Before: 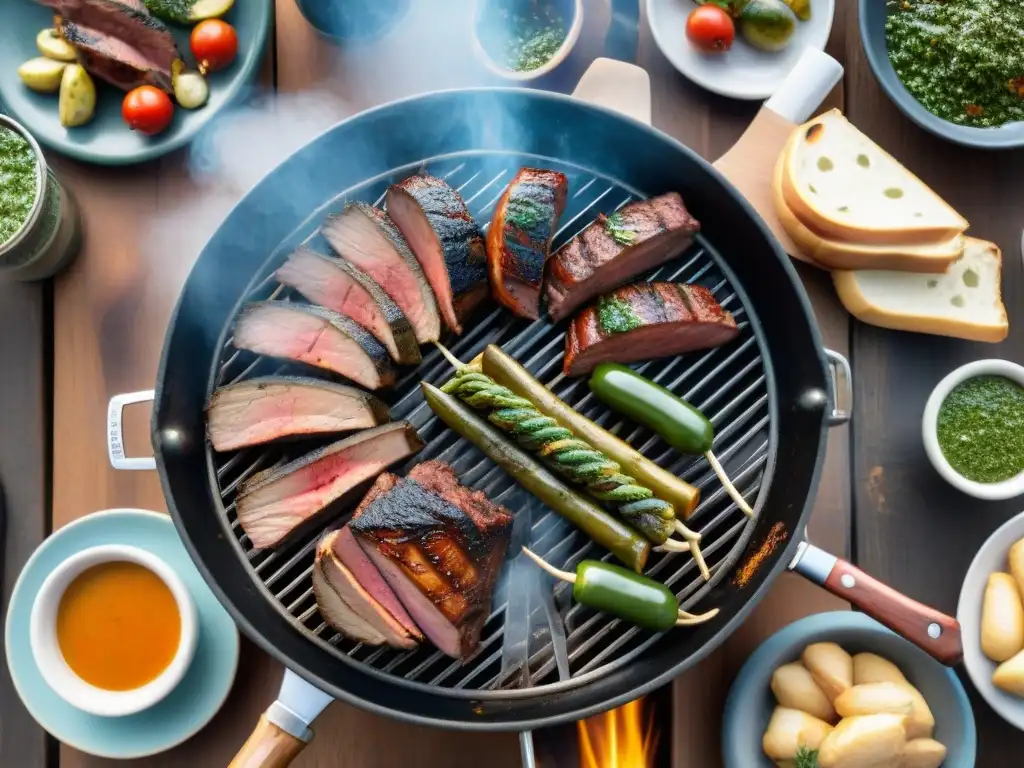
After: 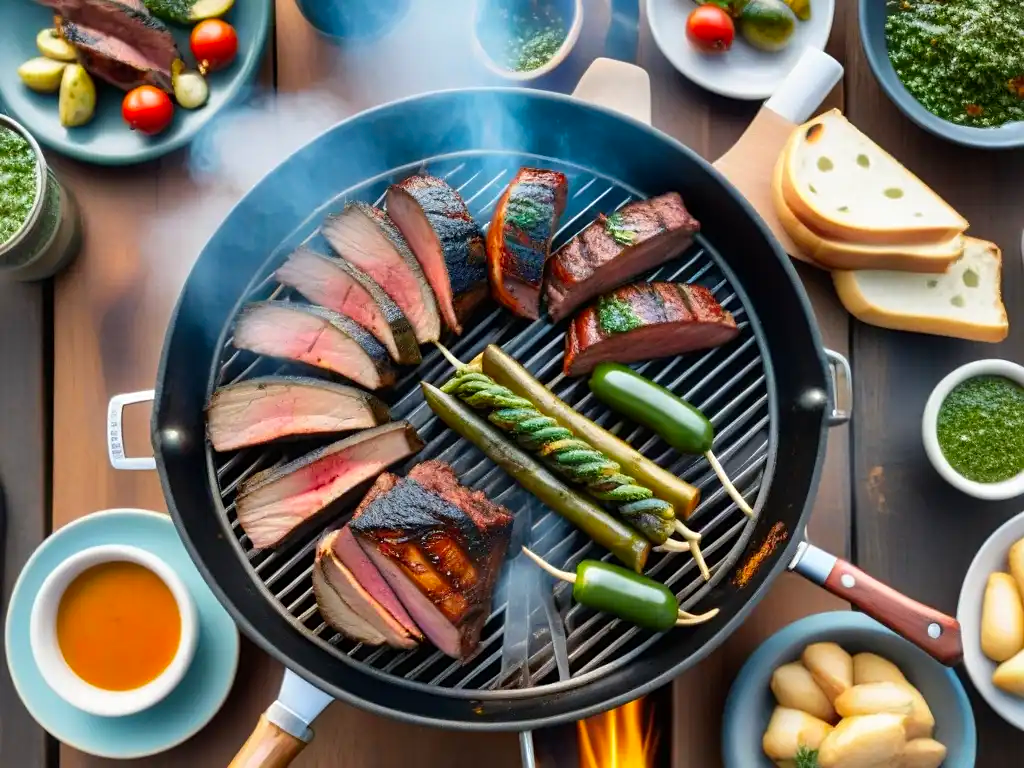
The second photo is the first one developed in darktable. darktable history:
sharpen: amount 0.2
contrast brightness saturation: saturation 0.18
